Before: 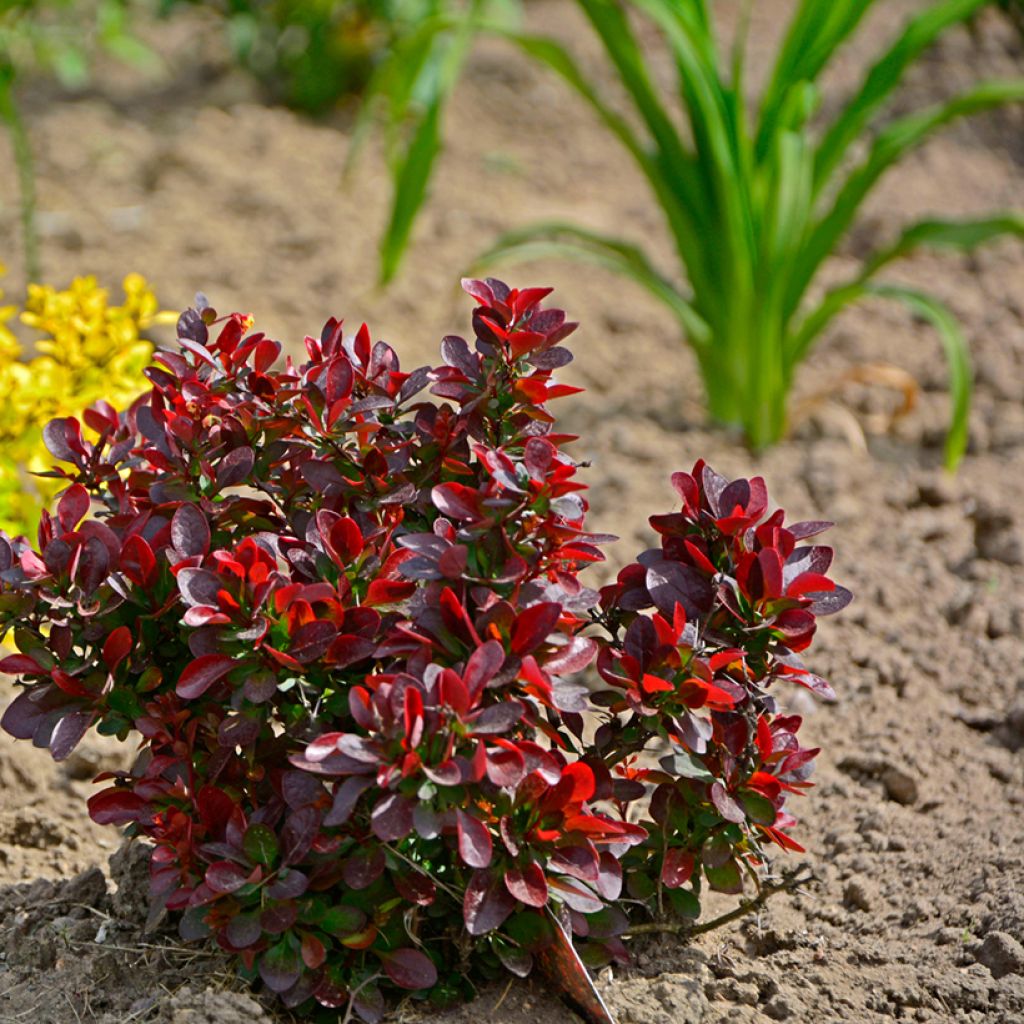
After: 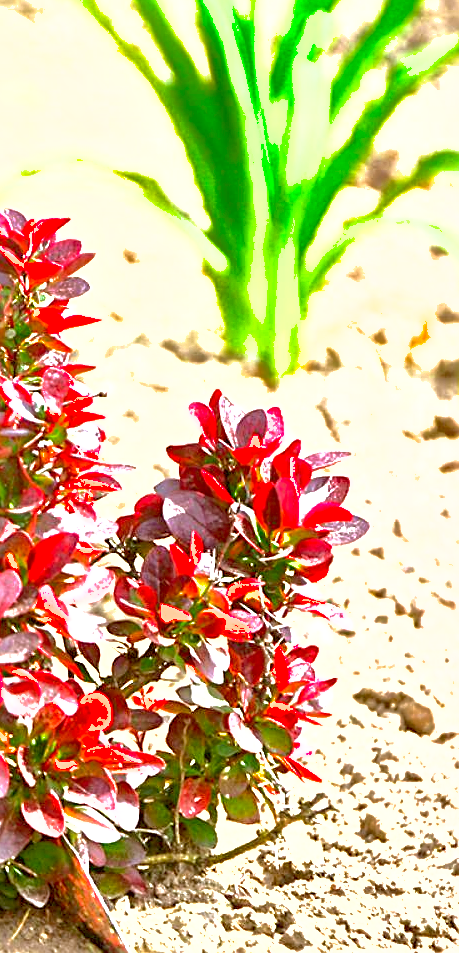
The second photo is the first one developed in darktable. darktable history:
sharpen: on, module defaults
crop: left 47.242%, top 6.899%, right 7.9%
color correction: highlights a* -0.369, highlights b* 0.159, shadows a* 4.5, shadows b* 20.49
exposure: black level correction 0.001, exposure 2.564 EV, compensate highlight preservation false
local contrast: mode bilateral grid, contrast 30, coarseness 25, midtone range 0.2
shadows and highlights: on, module defaults
